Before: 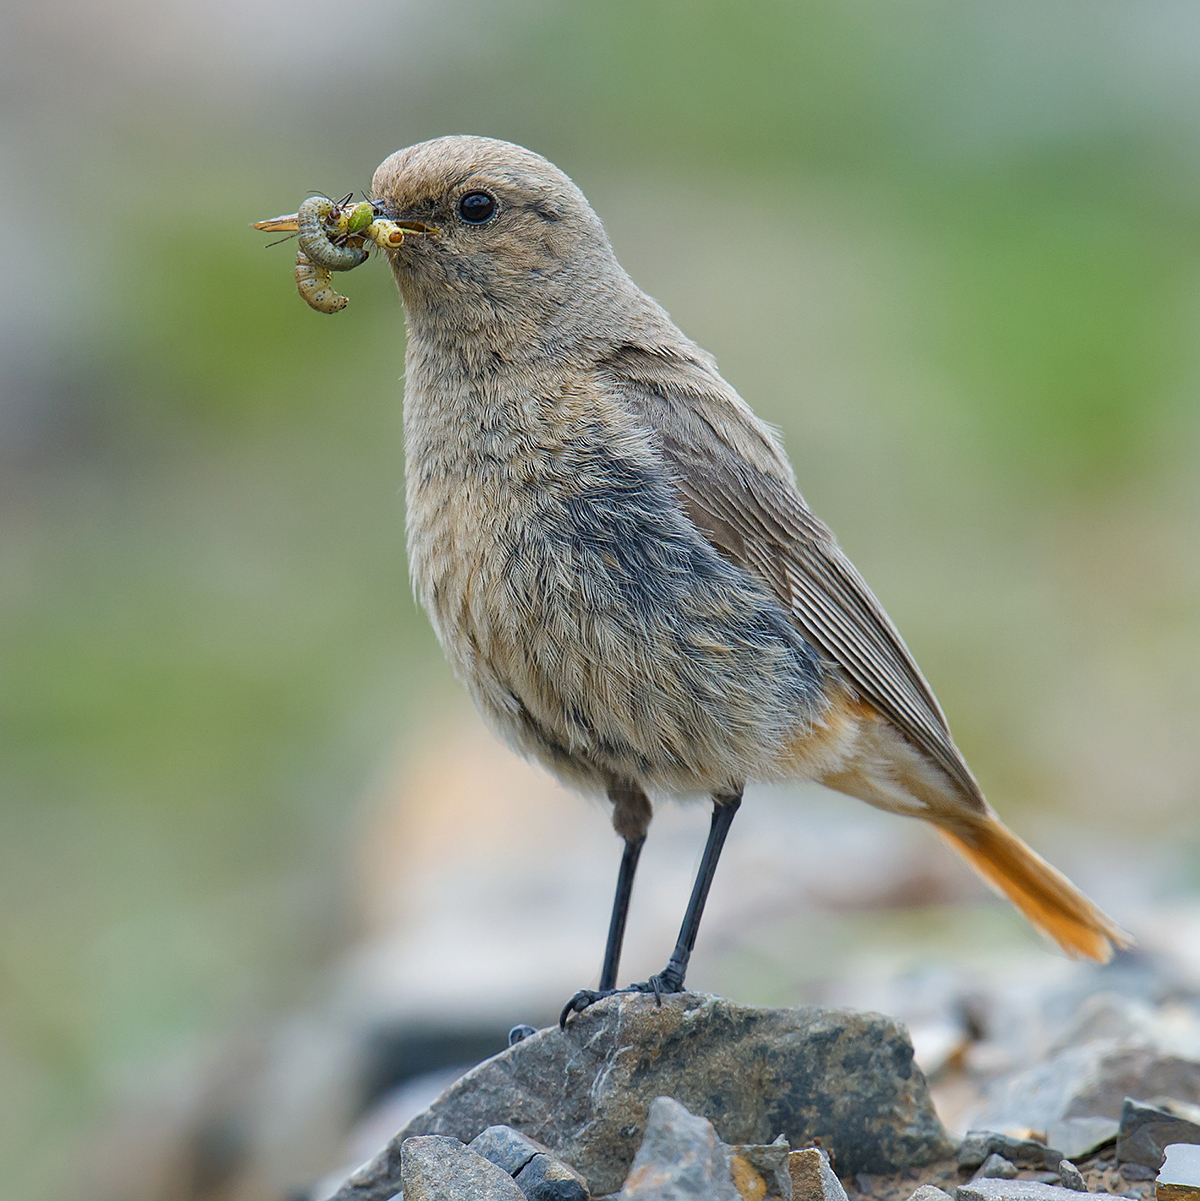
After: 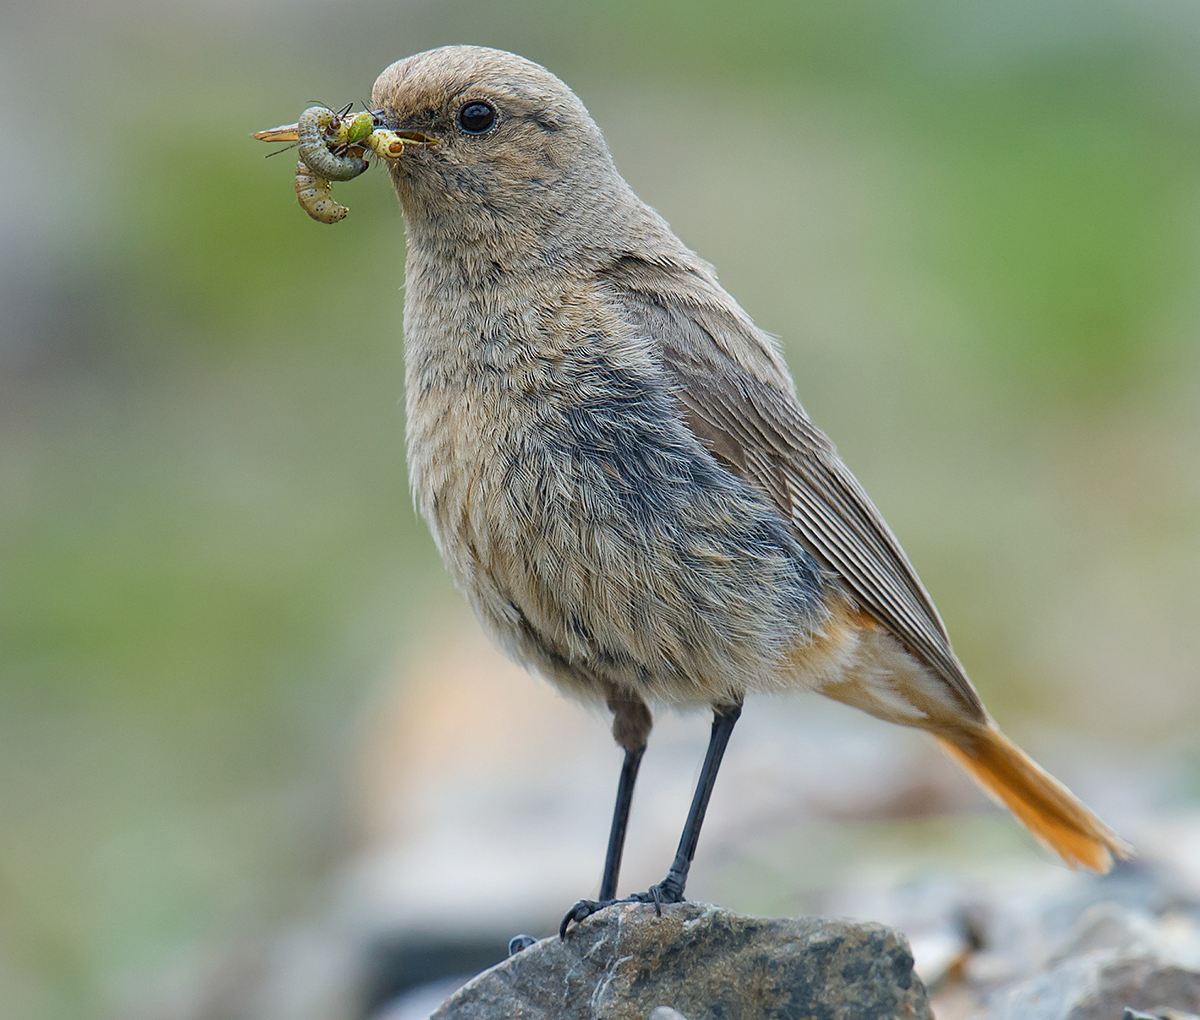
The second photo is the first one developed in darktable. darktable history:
crop: top 7.572%, bottom 7.483%
